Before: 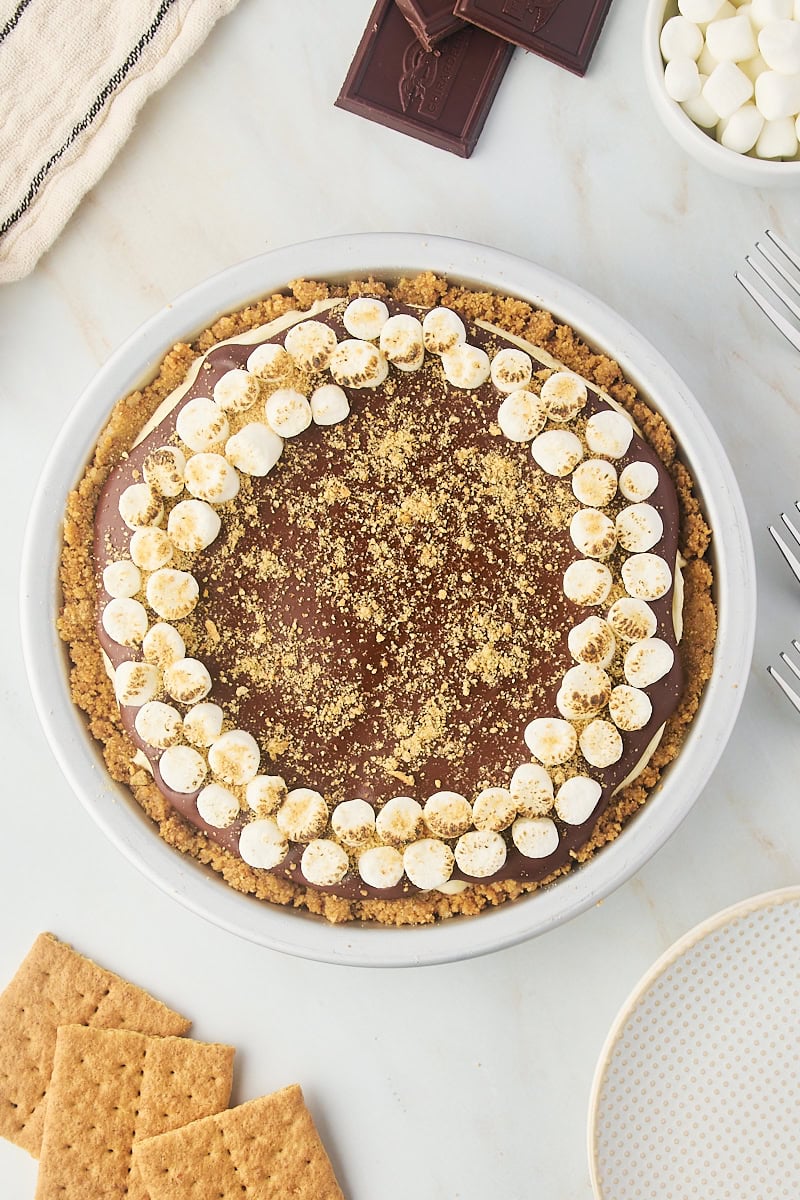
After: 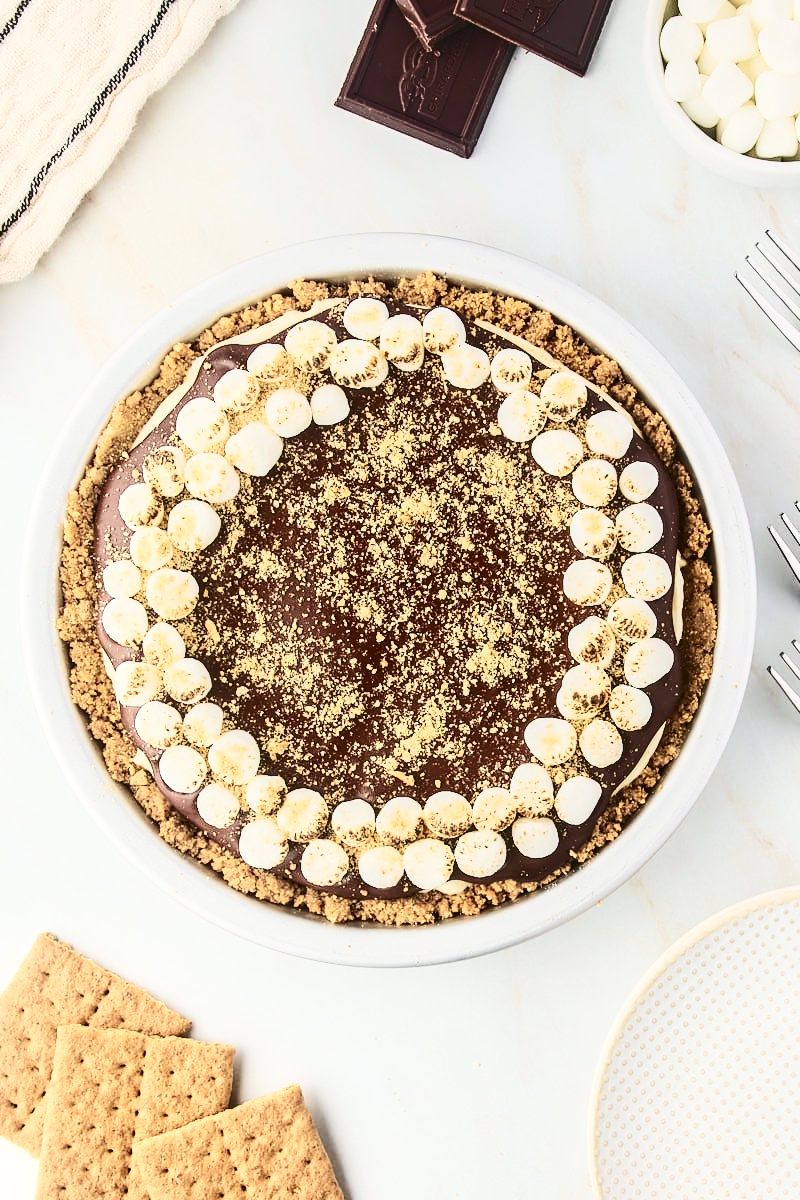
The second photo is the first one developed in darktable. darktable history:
local contrast: detail 130%
contrast brightness saturation: contrast 0.489, saturation -0.086
